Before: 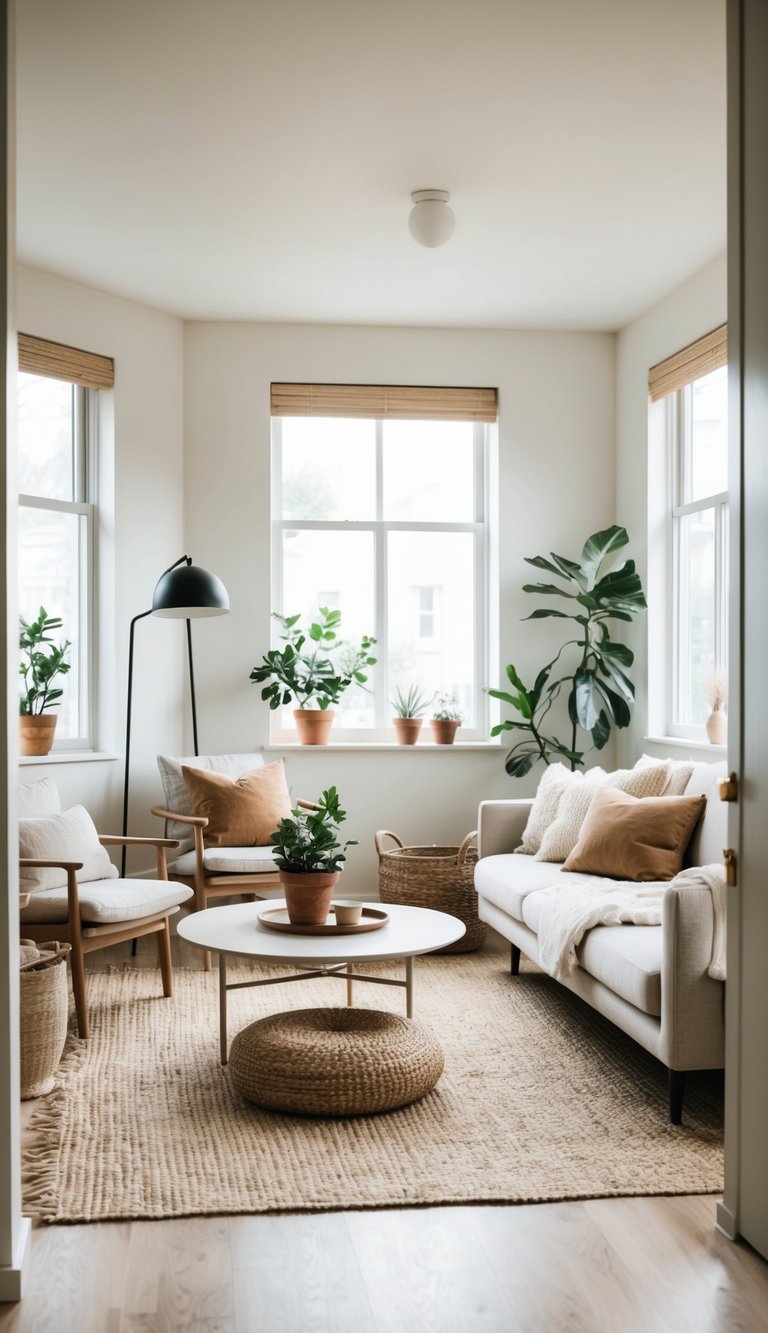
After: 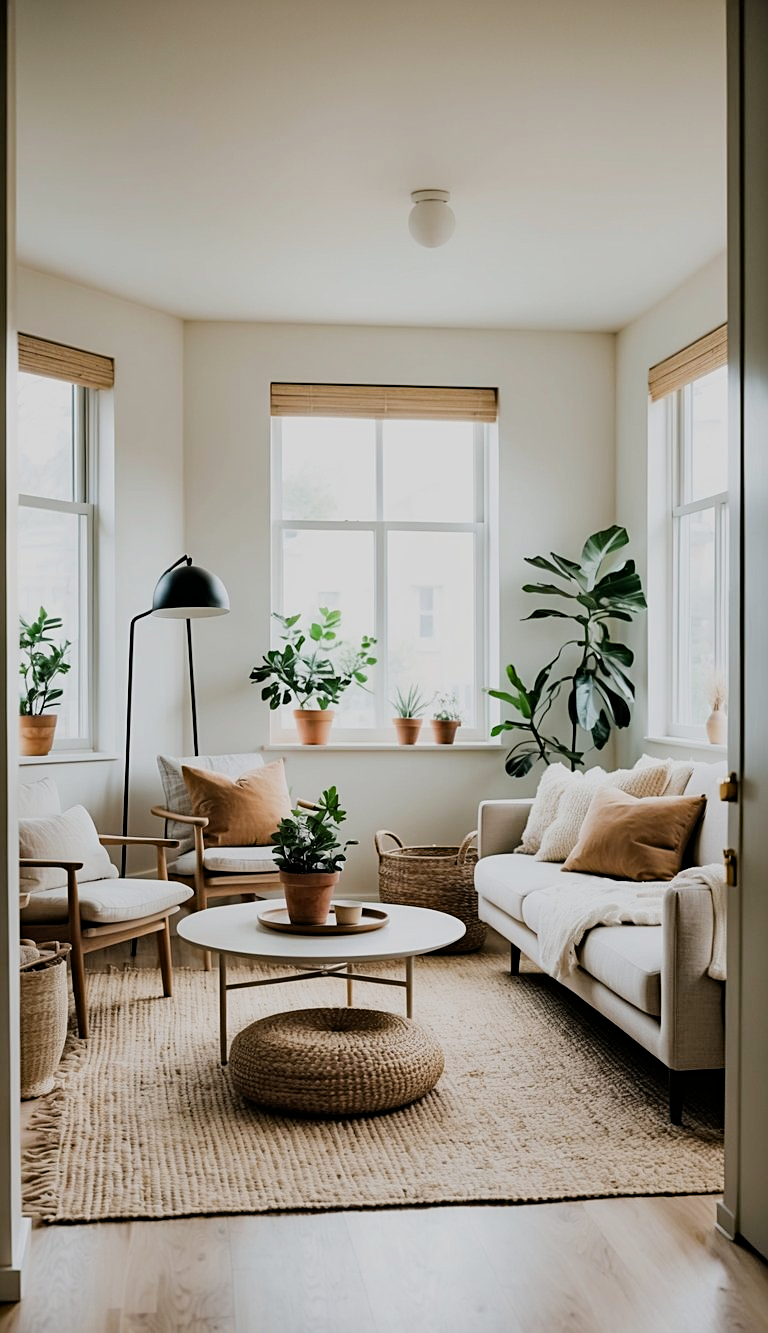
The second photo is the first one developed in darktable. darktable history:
haze removal: strength 0.29, distance 0.25, compatibility mode true, adaptive false
sharpen: on, module defaults
filmic rgb: black relative exposure -7.65 EV, white relative exposure 4.56 EV, hardness 3.61, contrast 1.05
